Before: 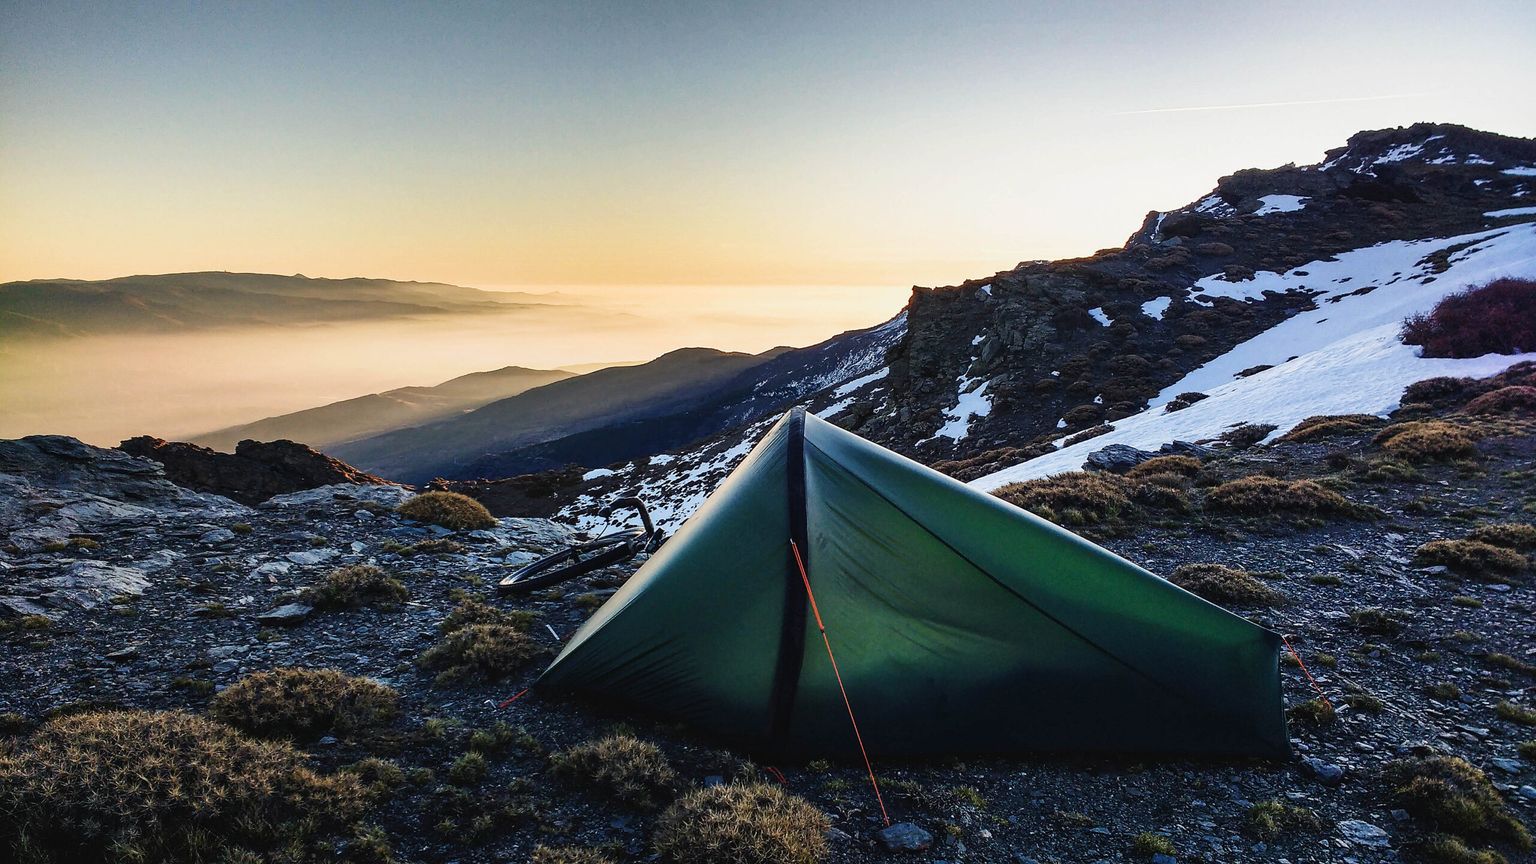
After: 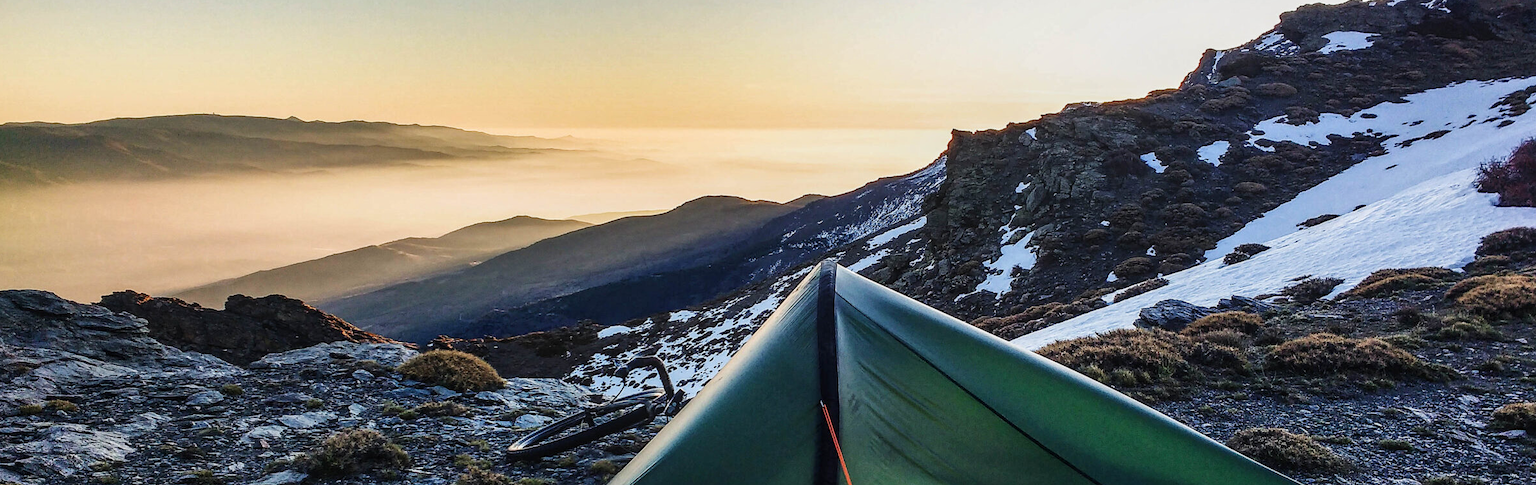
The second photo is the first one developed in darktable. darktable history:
local contrast: on, module defaults
crop: left 1.744%, top 19.225%, right 5.069%, bottom 28.357%
